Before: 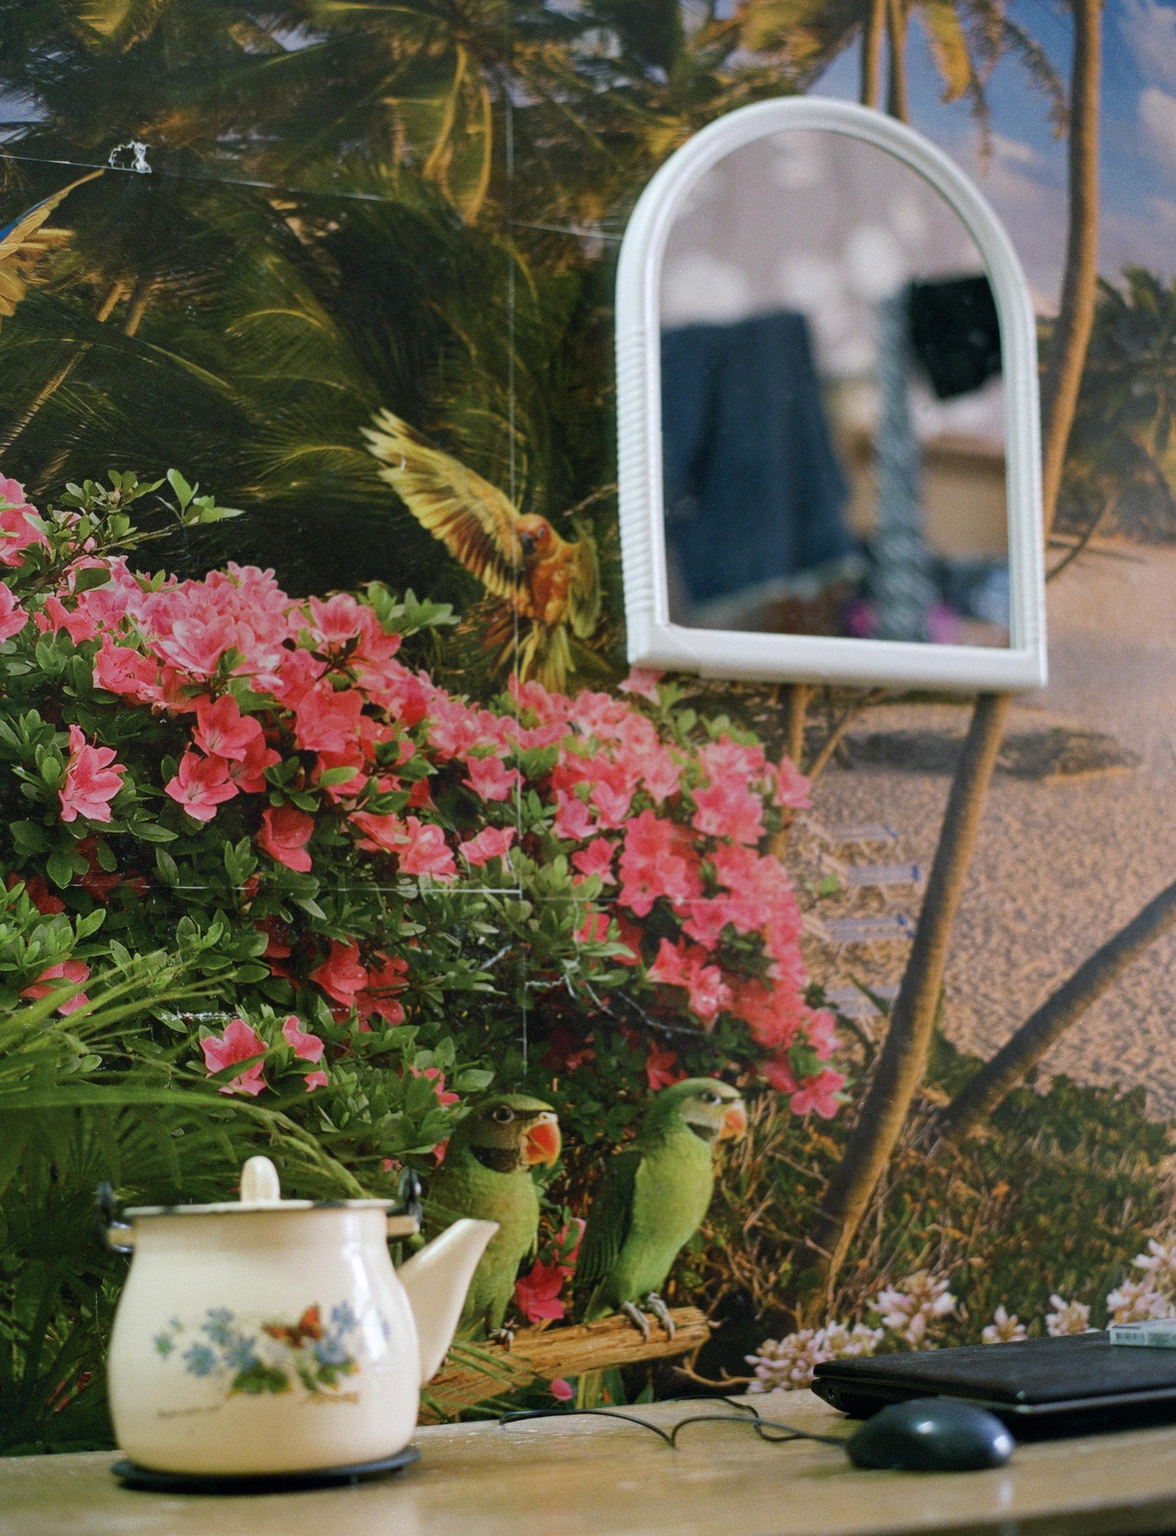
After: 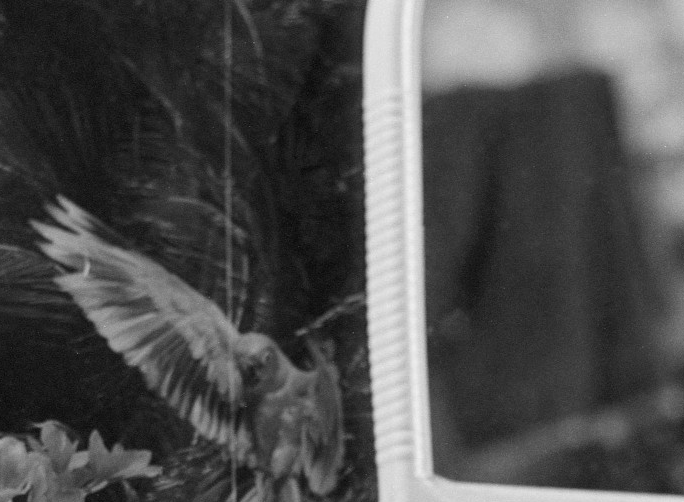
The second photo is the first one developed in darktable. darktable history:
color calibration: output gray [0.18, 0.41, 0.41, 0], gray › normalize channels true, illuminant same as pipeline (D50), adaptation XYZ, x 0.346, y 0.359, gamut compression 0
crop: left 28.64%, top 16.832%, right 26.637%, bottom 58.055%
